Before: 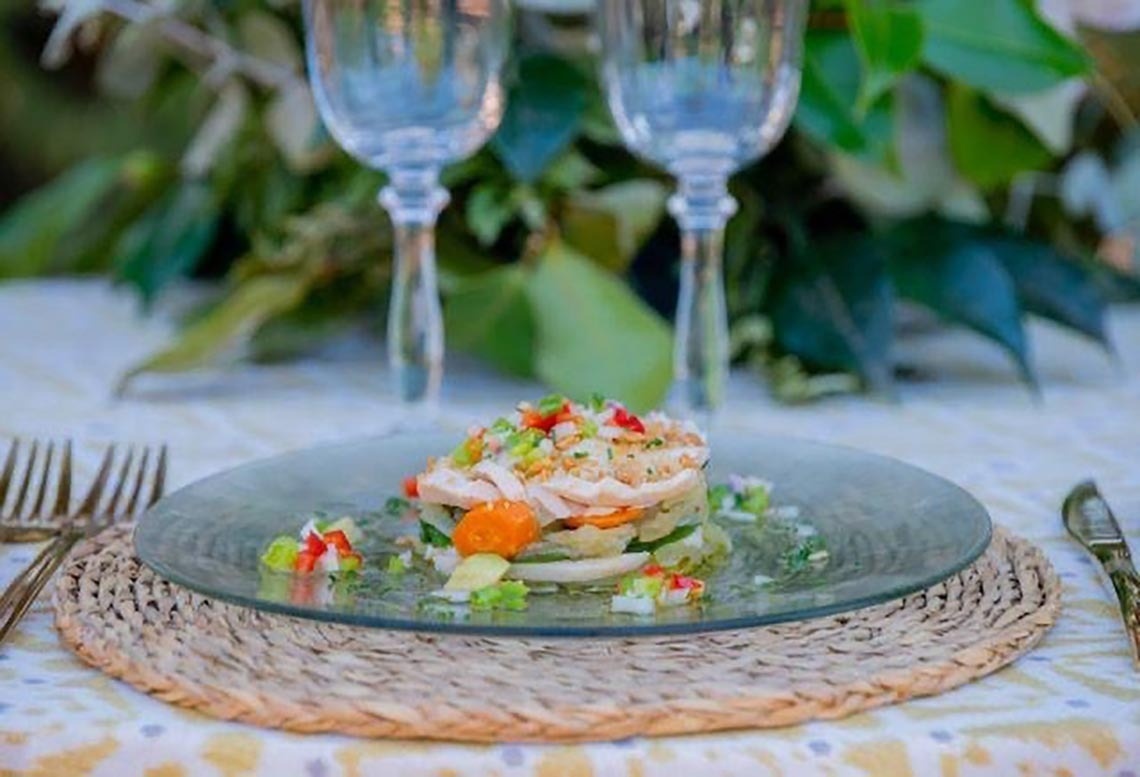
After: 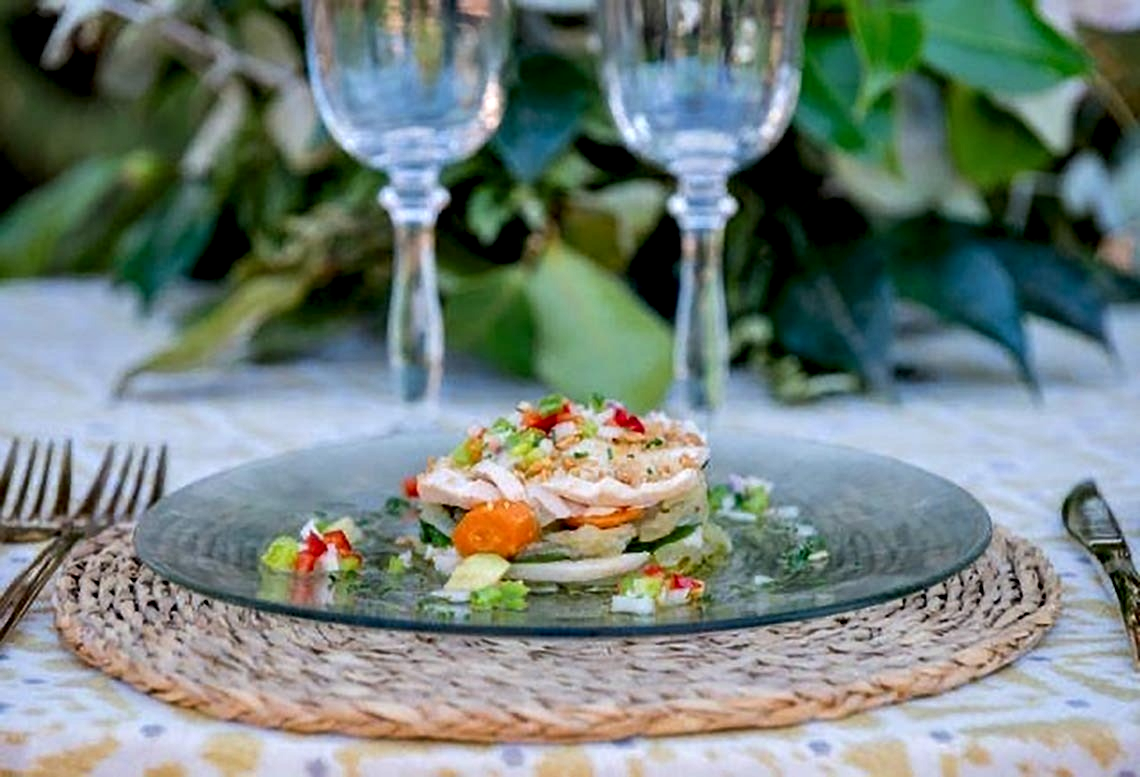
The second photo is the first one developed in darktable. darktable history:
contrast equalizer: y [[0.601, 0.6, 0.598, 0.598, 0.6, 0.601], [0.5 ×6], [0.5 ×6], [0 ×6], [0 ×6]]
